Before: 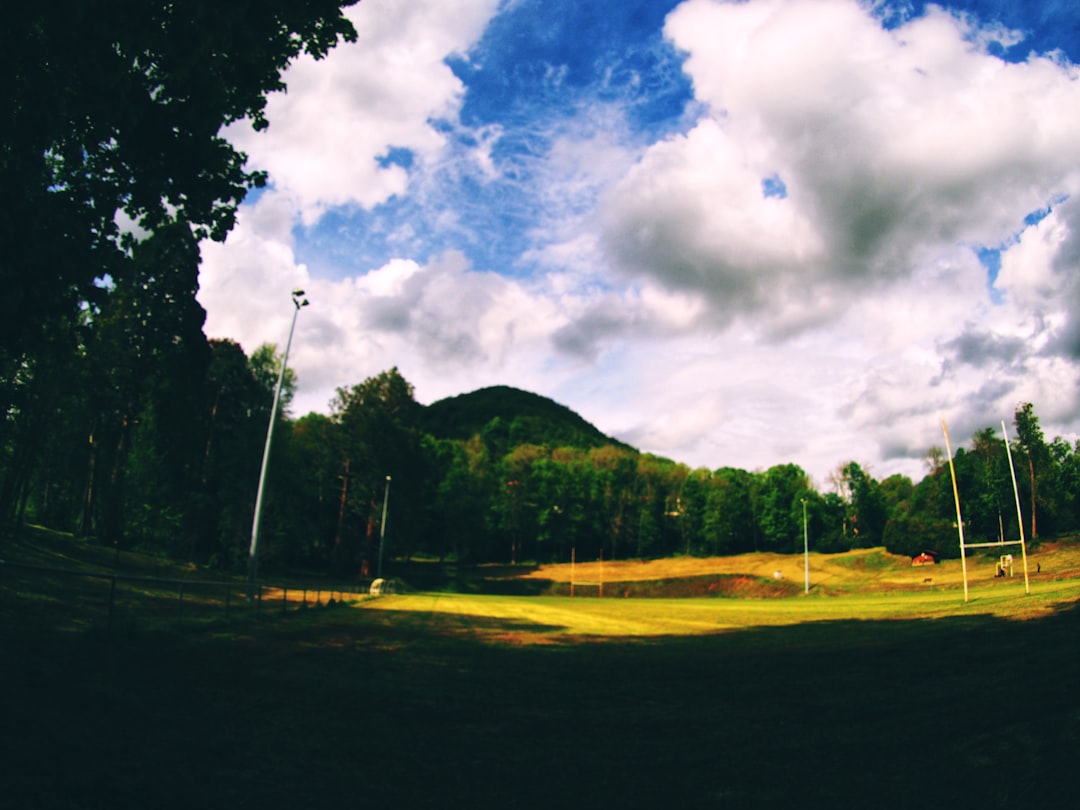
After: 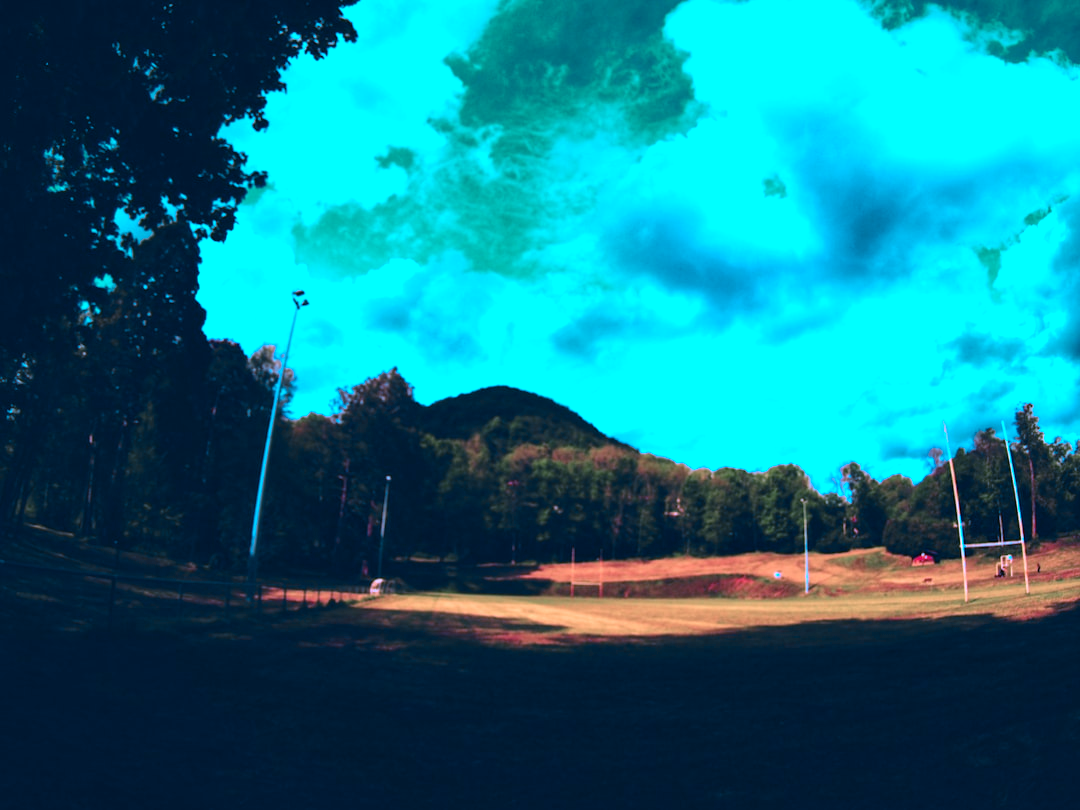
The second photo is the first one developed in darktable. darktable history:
color calibration: gray › normalize channels true, illuminant custom, x 0.38, y 0.48, temperature 4465.42 K, gamut compression 0.024
color zones: curves: ch0 [(0.254, 0.492) (0.724, 0.62)]; ch1 [(0.25, 0.528) (0.719, 0.796)]; ch2 [(0, 0.472) (0.25, 0.5) (0.73, 0.184)]
